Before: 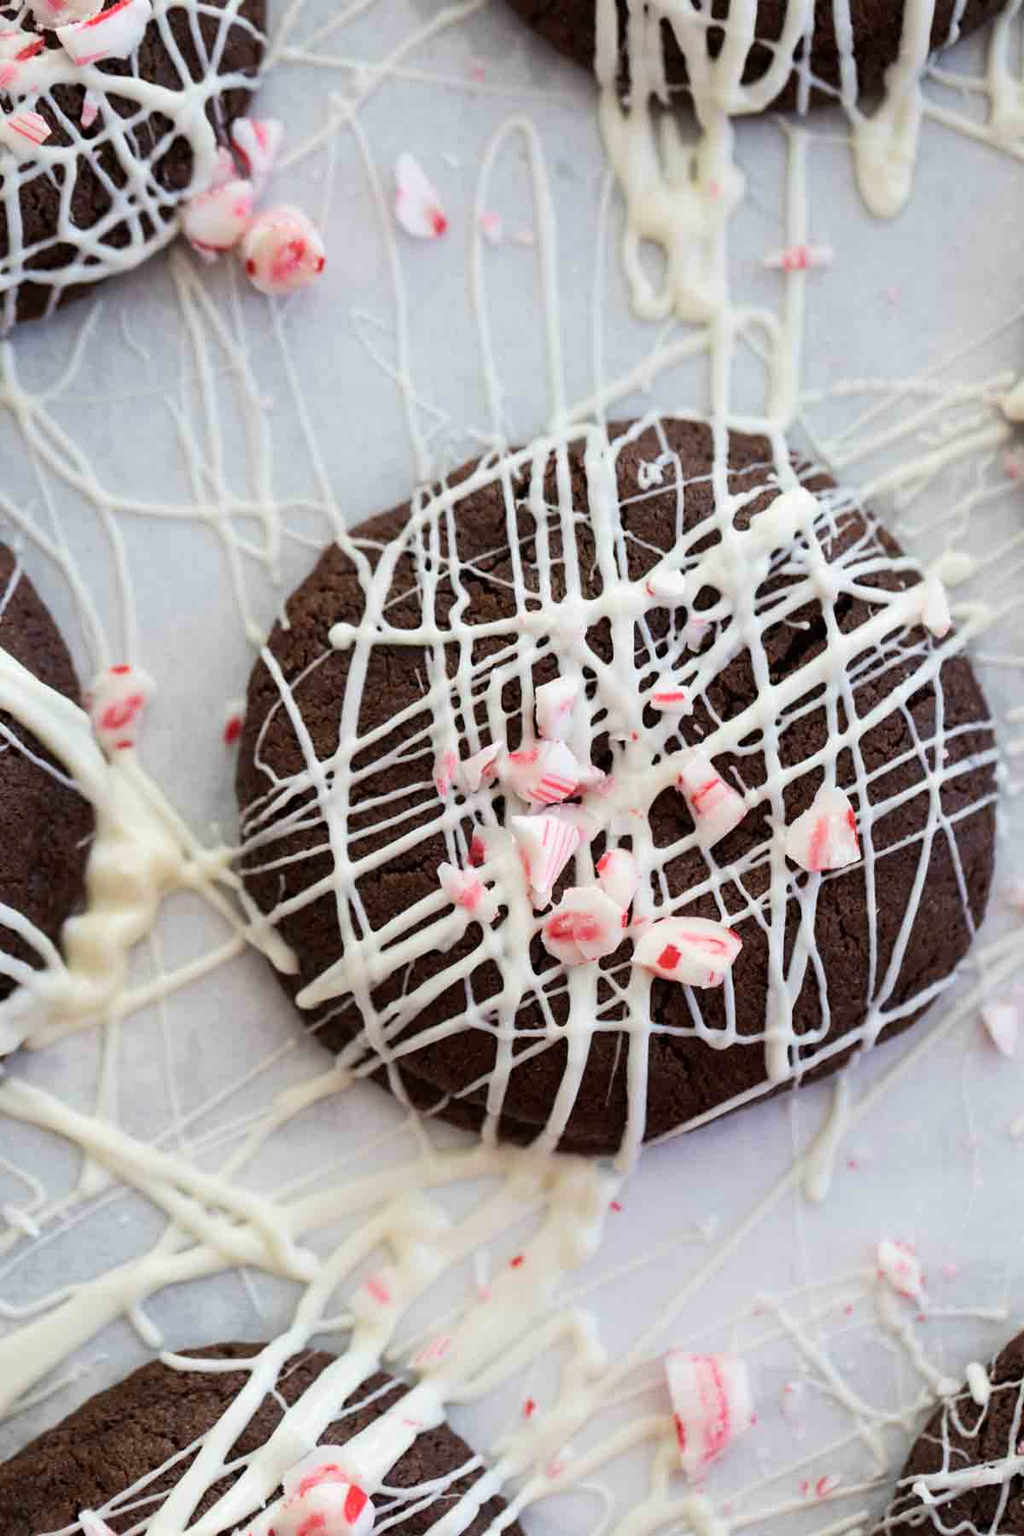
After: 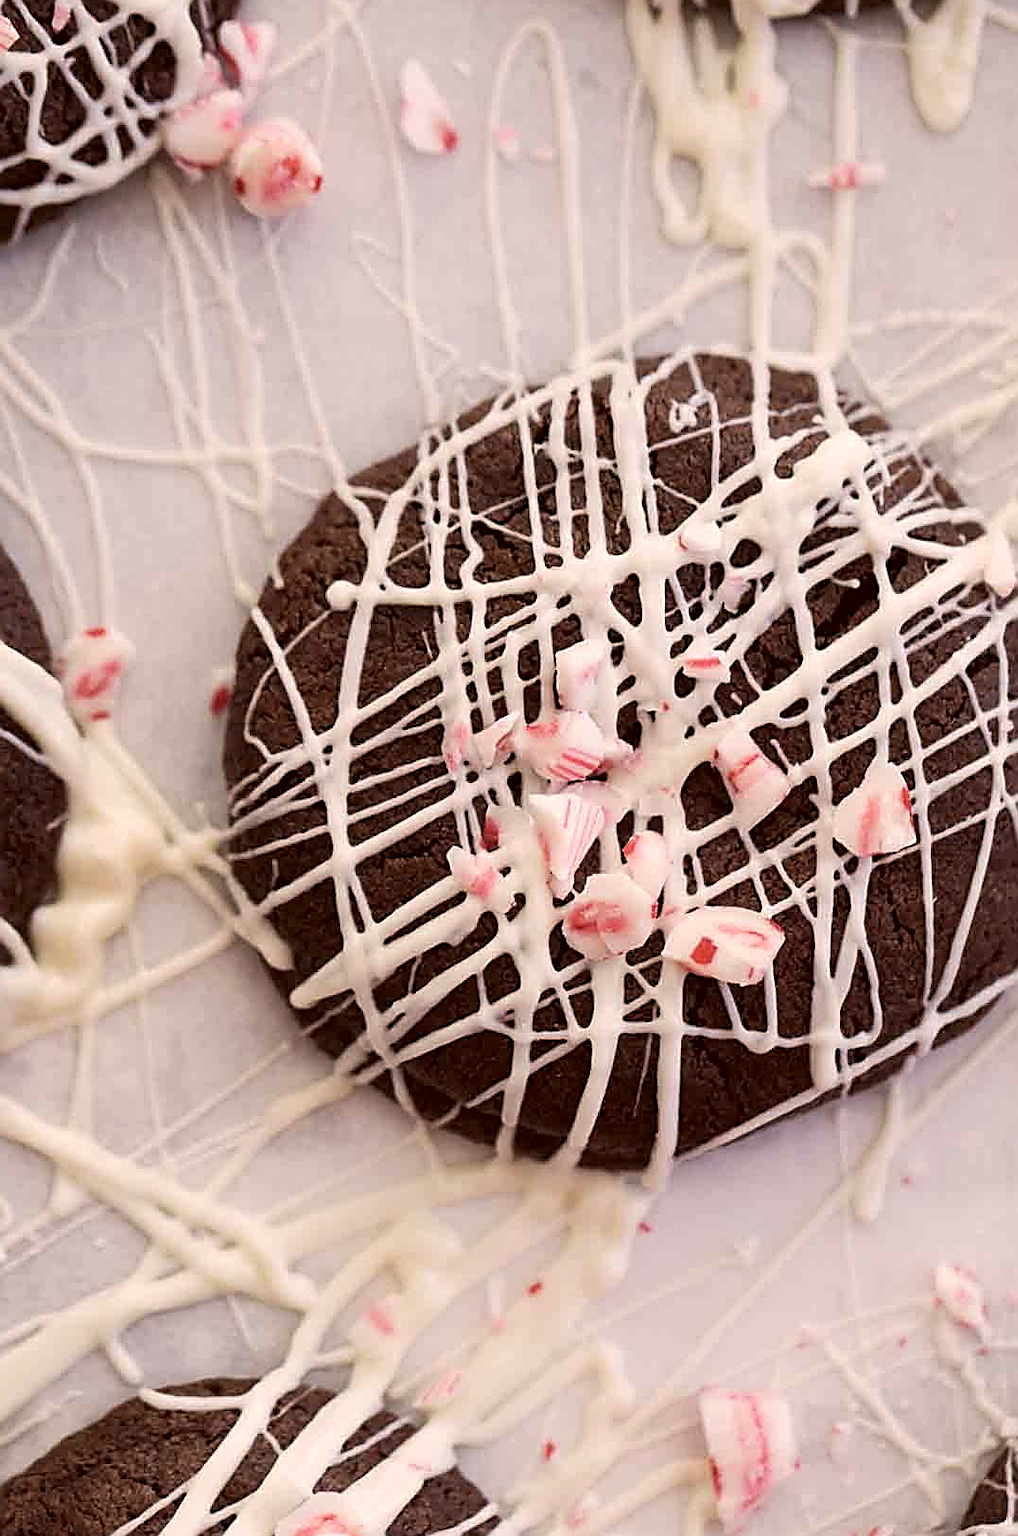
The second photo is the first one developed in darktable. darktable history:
sharpen: amount 0.736
crop: left 3.357%, top 6.458%, right 6.844%, bottom 3.276%
color correction: highlights a* 10.18, highlights b* 9.79, shadows a* 8.74, shadows b* 7.79, saturation 0.772
